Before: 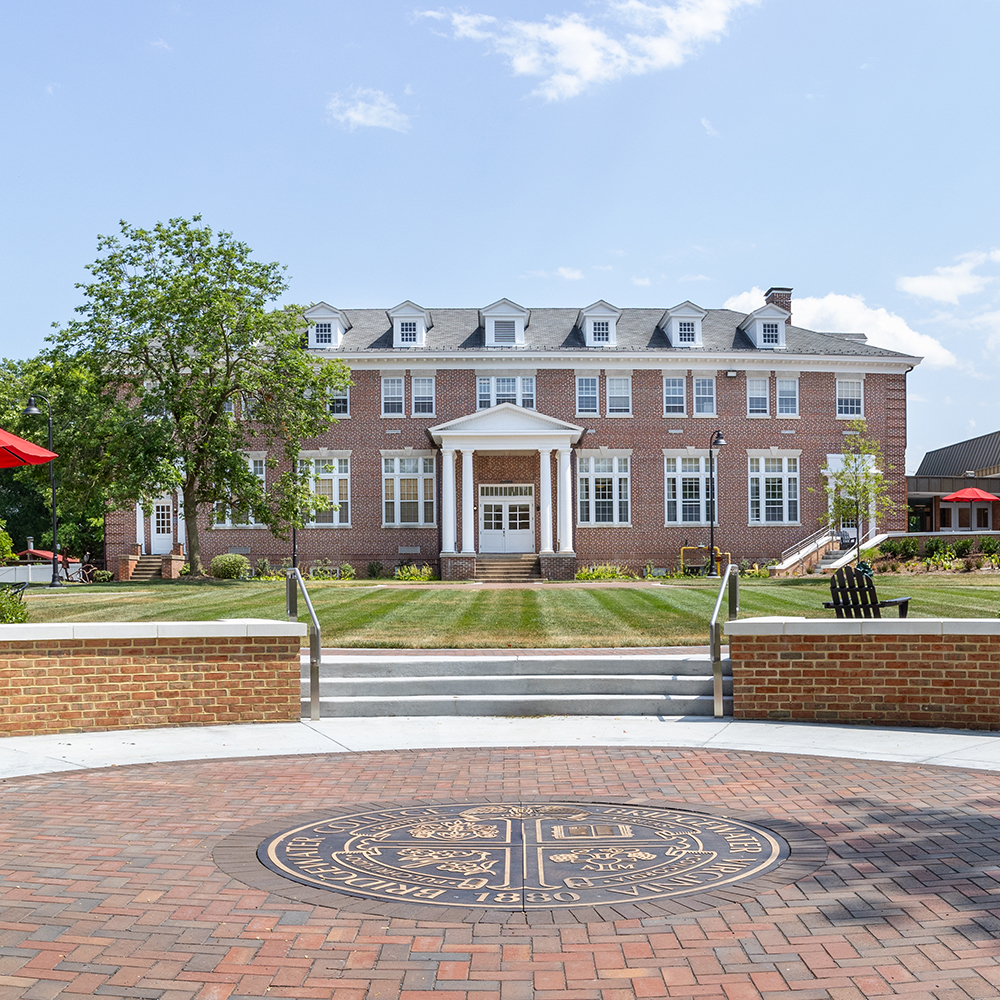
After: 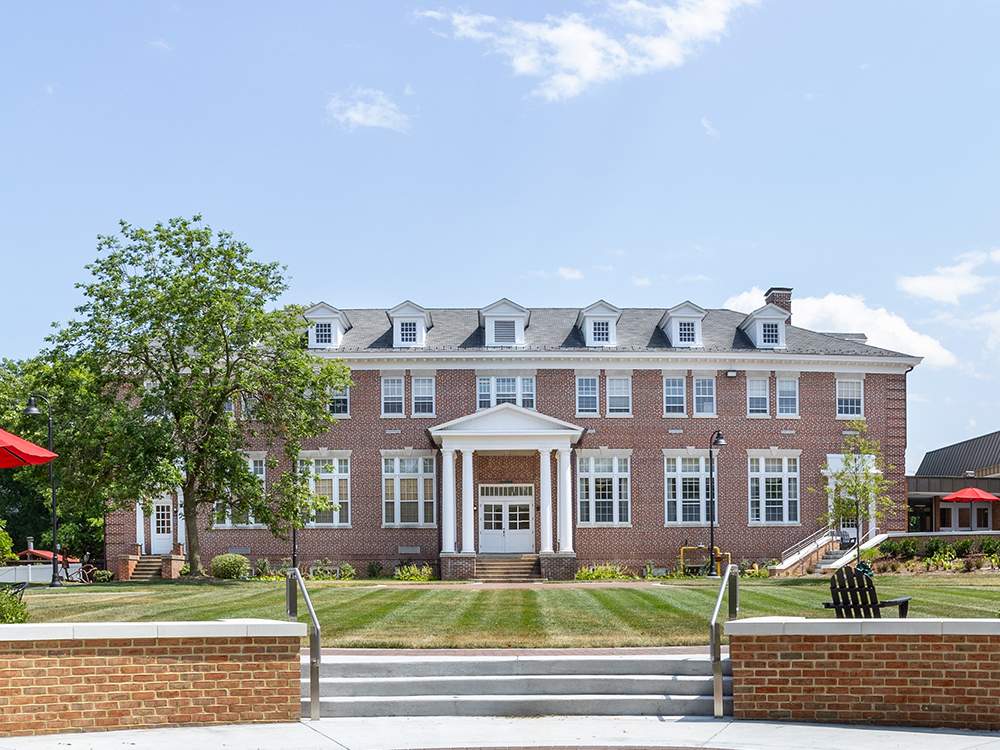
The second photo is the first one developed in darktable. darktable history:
color correction: highlights a* -0.137, highlights b* 0.137
crop: bottom 24.967%
